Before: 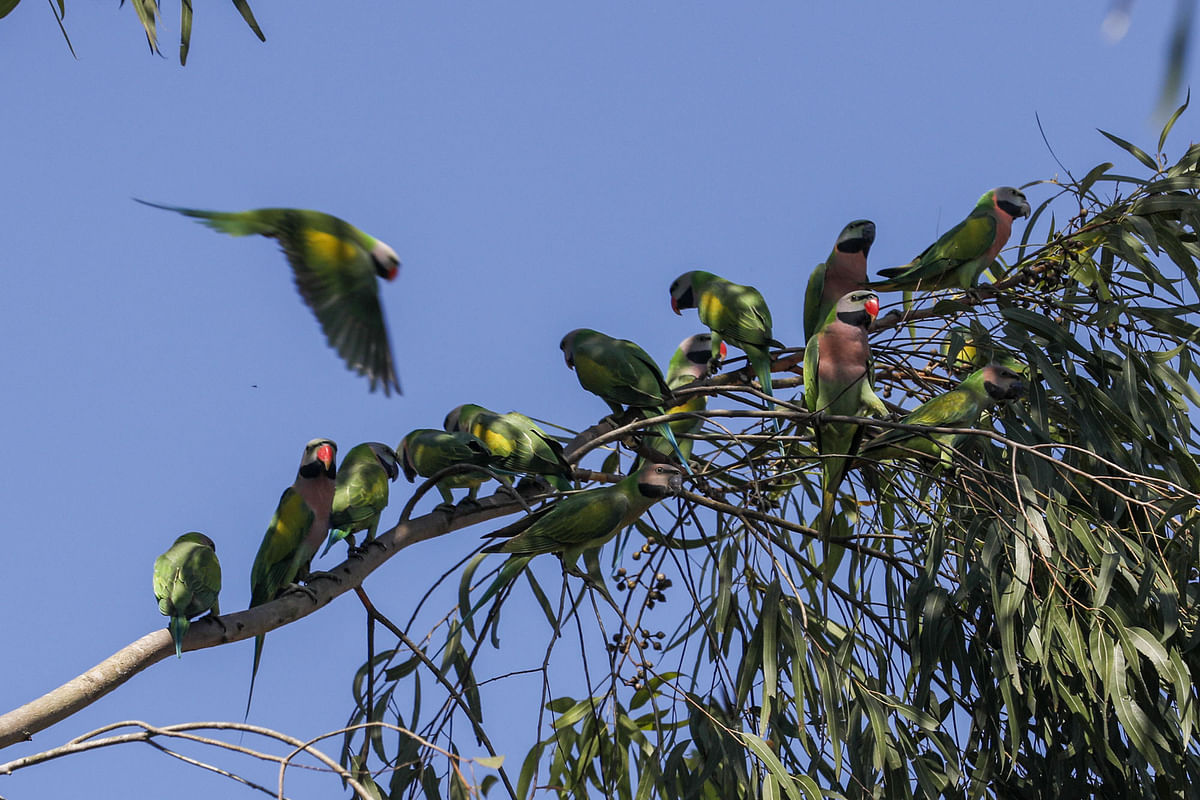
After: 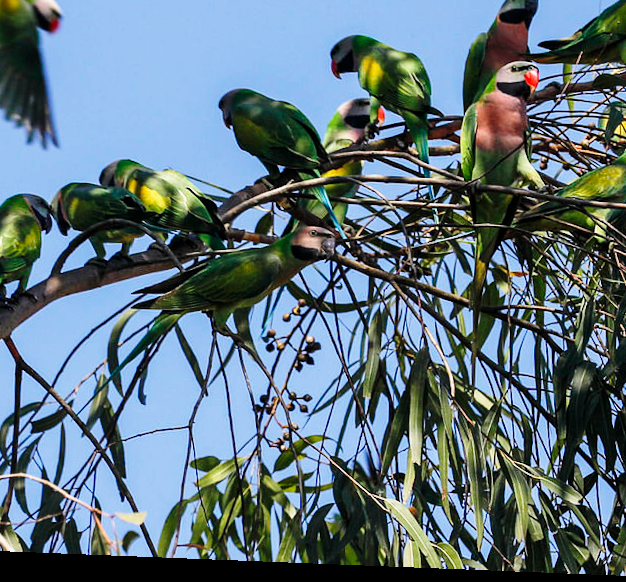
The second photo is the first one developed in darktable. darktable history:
crop and rotate: left 29.237%, top 31.152%, right 19.807%
base curve: curves: ch0 [(0, 0) (0.028, 0.03) (0.121, 0.232) (0.46, 0.748) (0.859, 0.968) (1, 1)], preserve colors none
rotate and perspective: rotation 2.27°, automatic cropping off
